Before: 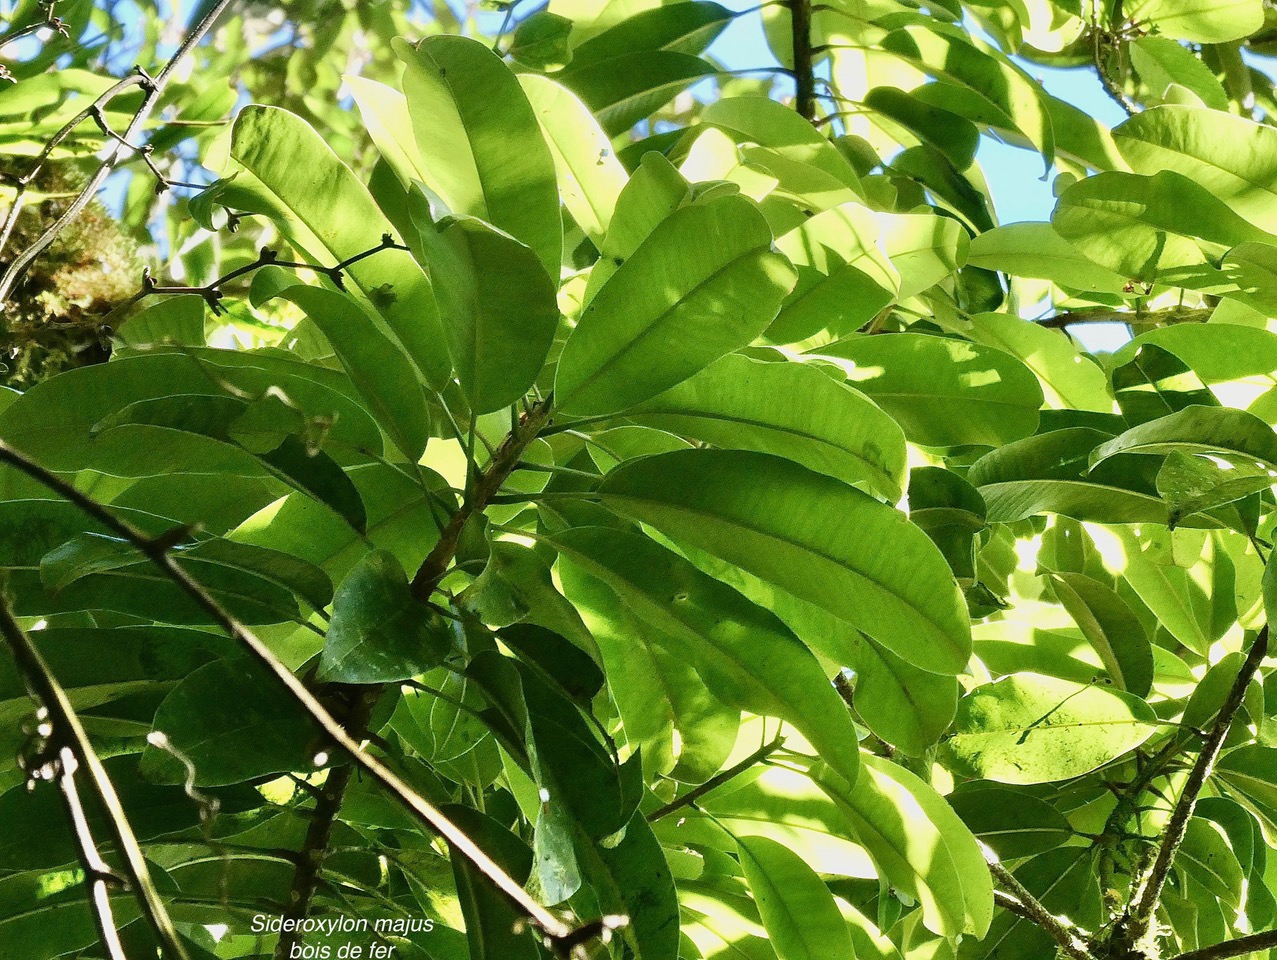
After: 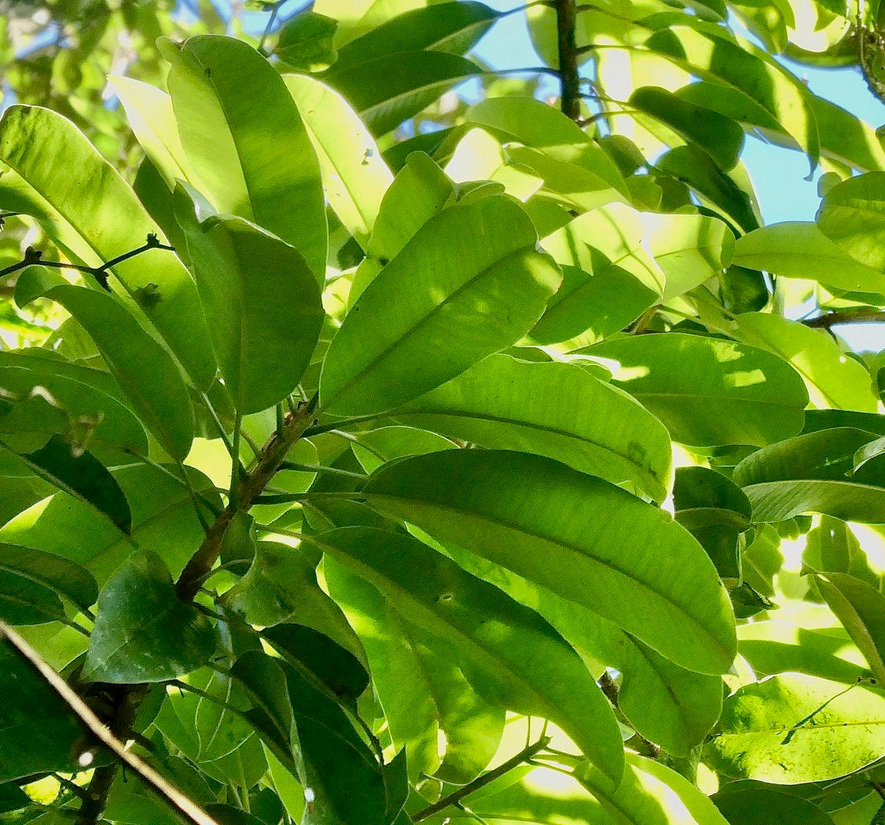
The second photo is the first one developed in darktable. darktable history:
crop: left 18.479%, right 12.2%, bottom 13.971%
shadows and highlights: on, module defaults
